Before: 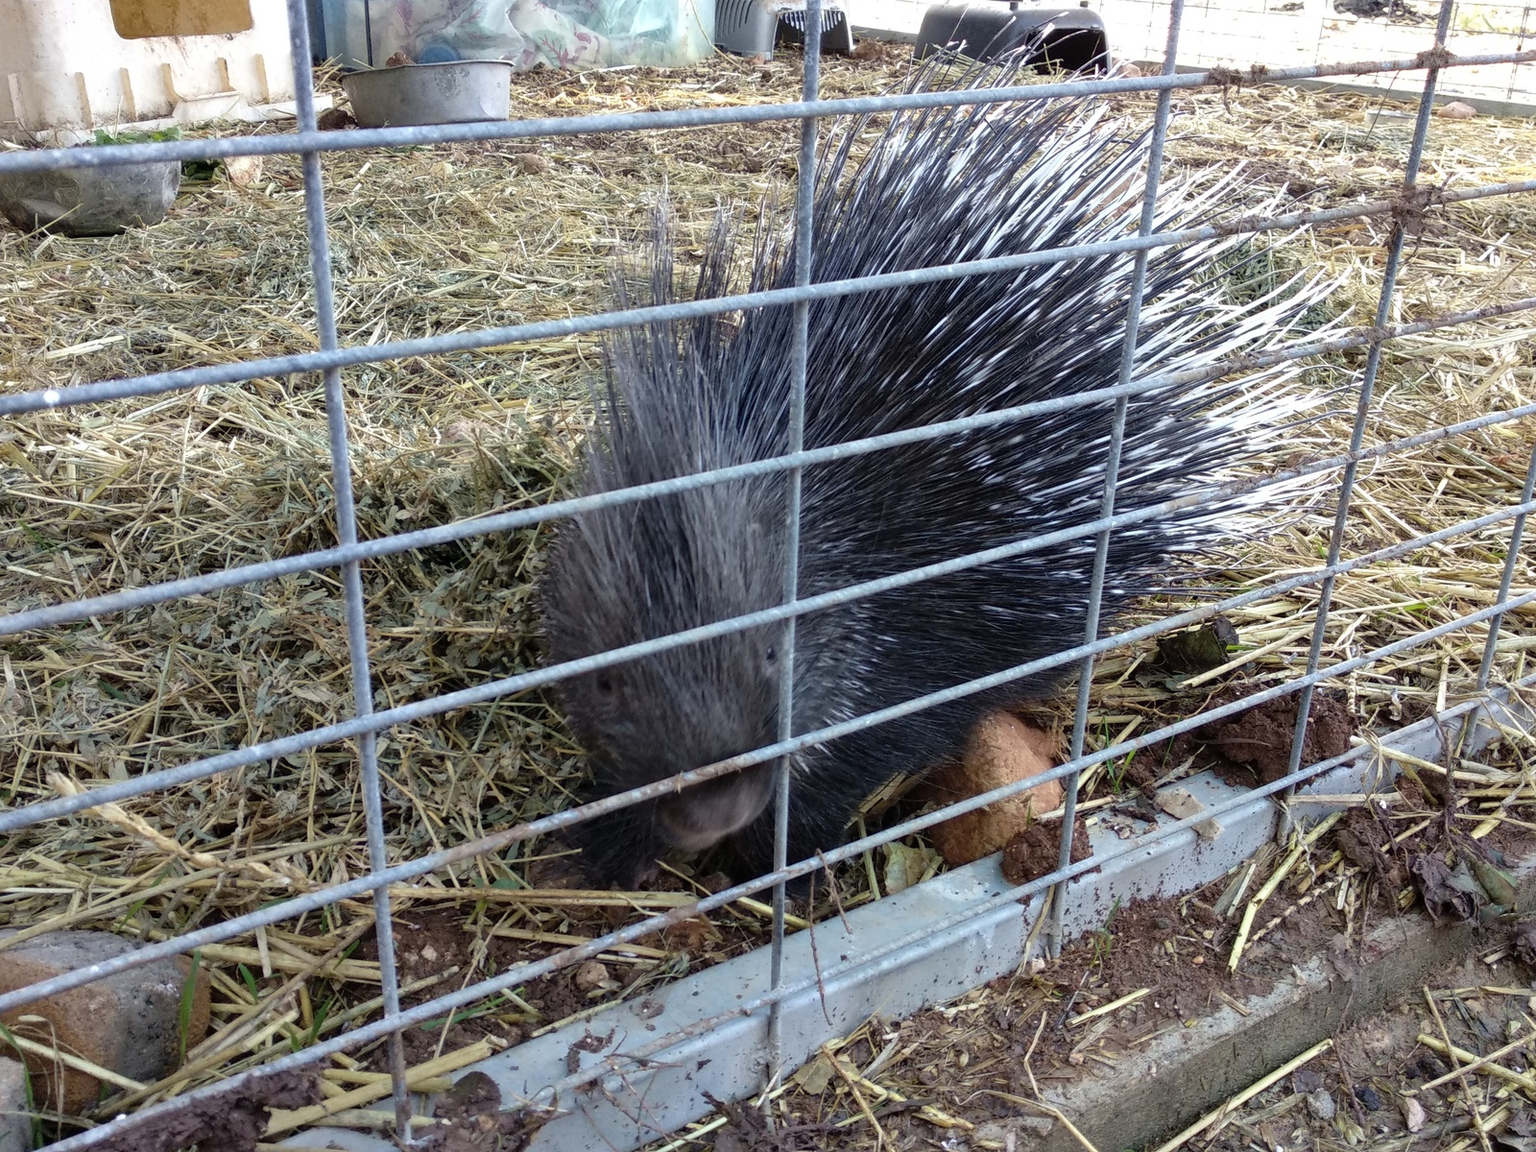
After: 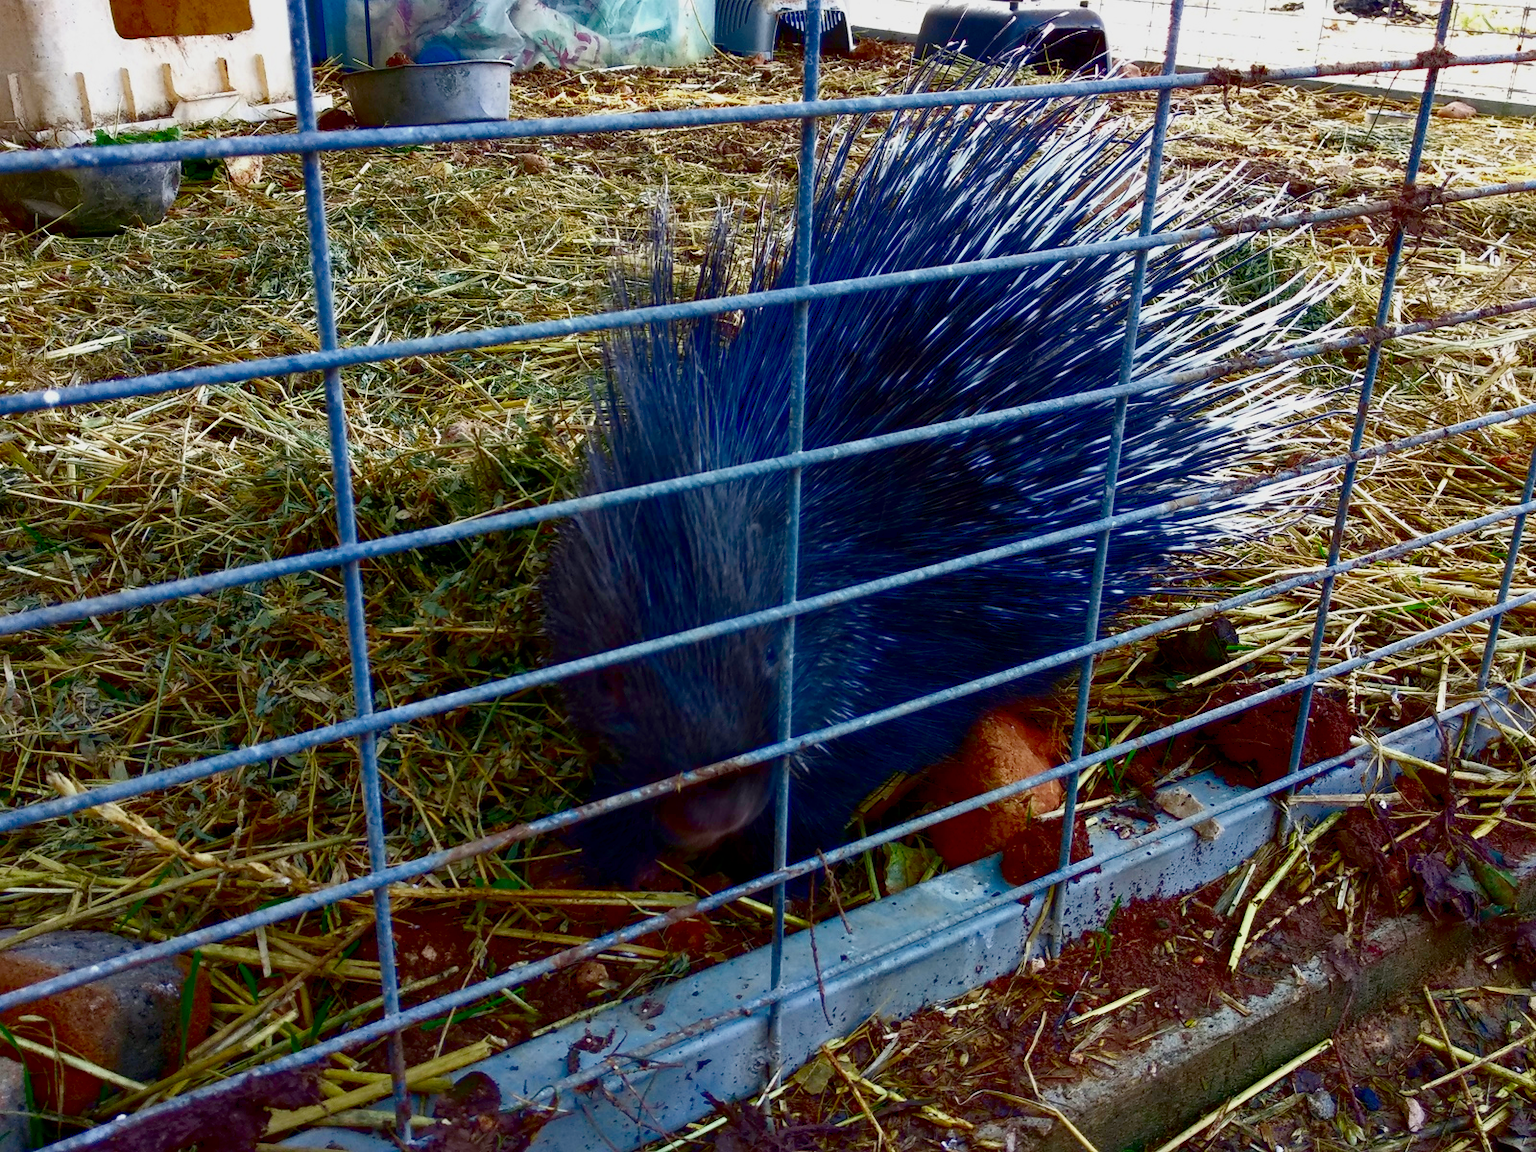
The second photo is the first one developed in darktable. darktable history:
color balance rgb: shadows lift › chroma 0.758%, shadows lift › hue 113.84°, global offset › luminance -0.302%, global offset › hue 260.18°, perceptual saturation grading › global saturation 34.603%, perceptual saturation grading › highlights -25.456%, perceptual saturation grading › shadows 25.093%, perceptual brilliance grading › global brilliance 17.469%
contrast brightness saturation: brightness -0.988, saturation 0.989
exposure: black level correction 0, exposure 0.898 EV, compensate highlight preservation false
filmic rgb: black relative exposure -7.49 EV, white relative exposure 4.85 EV, hardness 3.39
tone equalizer: -8 EV 0.222 EV, -7 EV 0.389 EV, -6 EV 0.438 EV, -5 EV 0.229 EV, -3 EV -0.256 EV, -2 EV -0.396 EV, -1 EV -0.433 EV, +0 EV -0.25 EV, edges refinement/feathering 500, mask exposure compensation -1.57 EV, preserve details no
